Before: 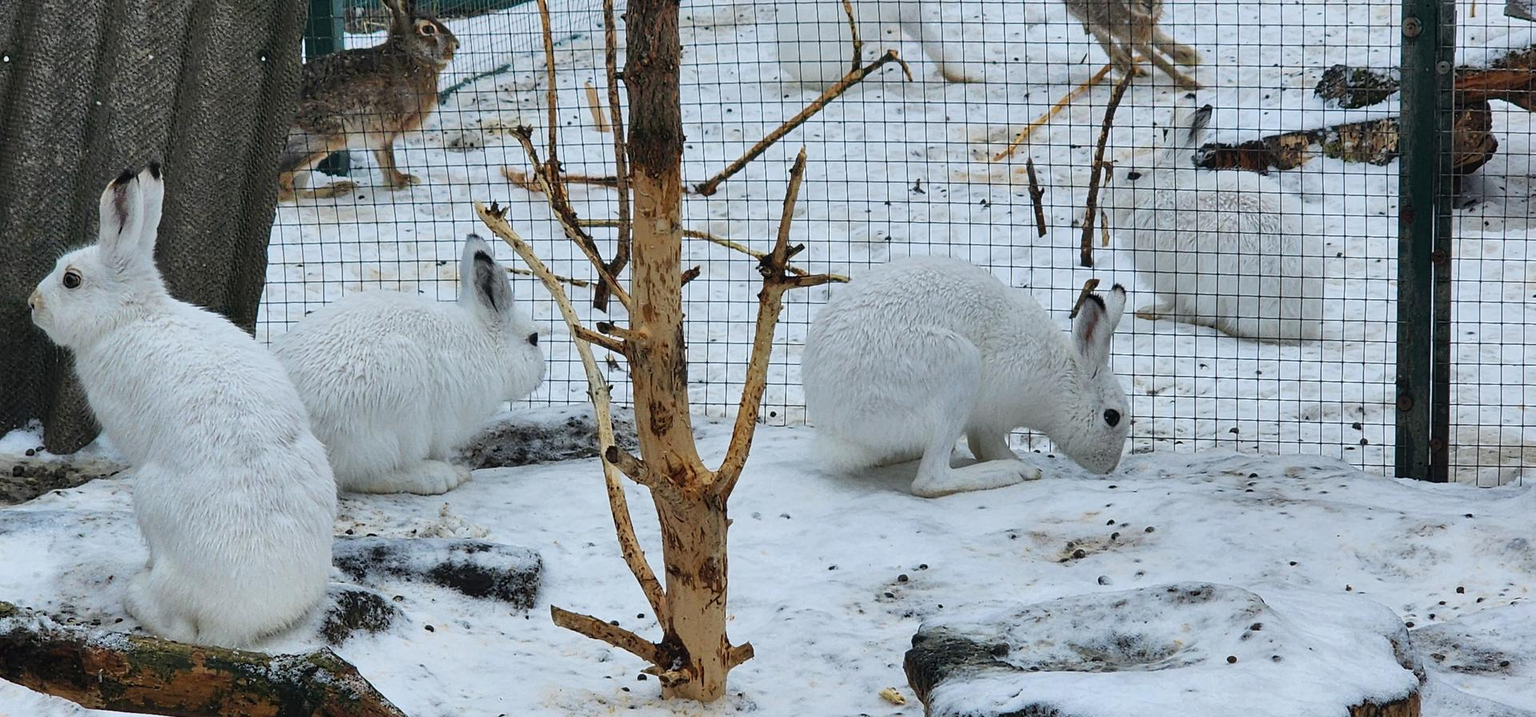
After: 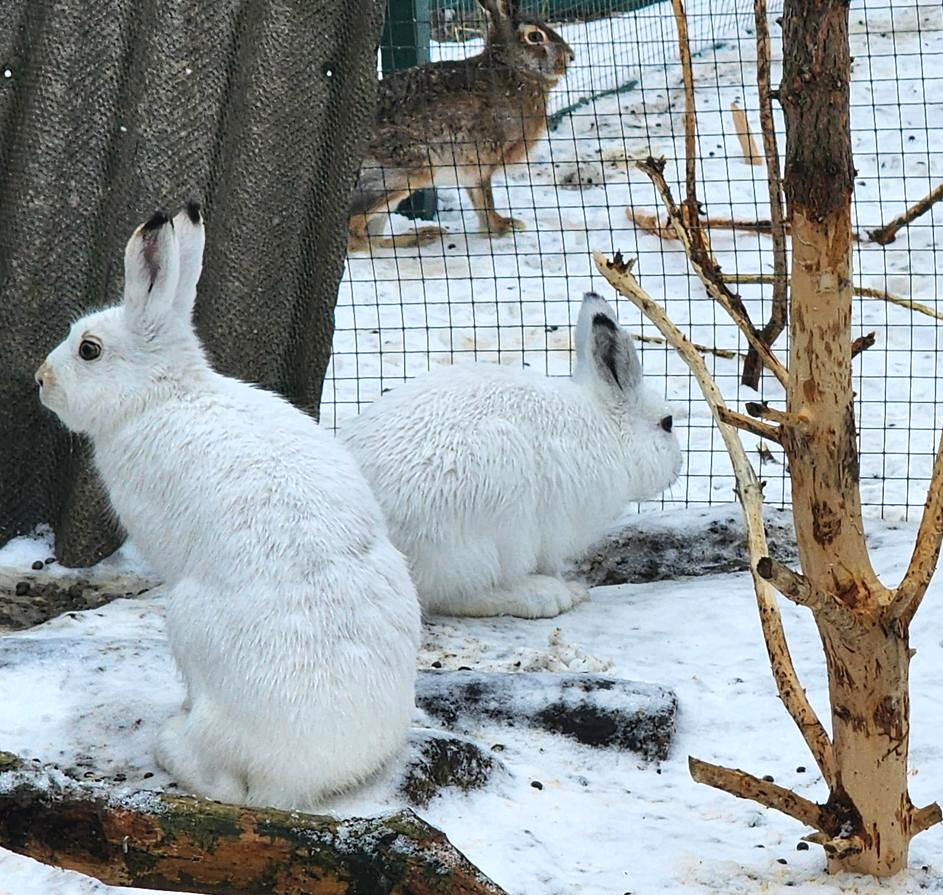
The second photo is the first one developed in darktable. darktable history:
crop and rotate: left 0%, top 0%, right 50.845%
exposure: exposure 0.4 EV, compensate highlight preservation false
